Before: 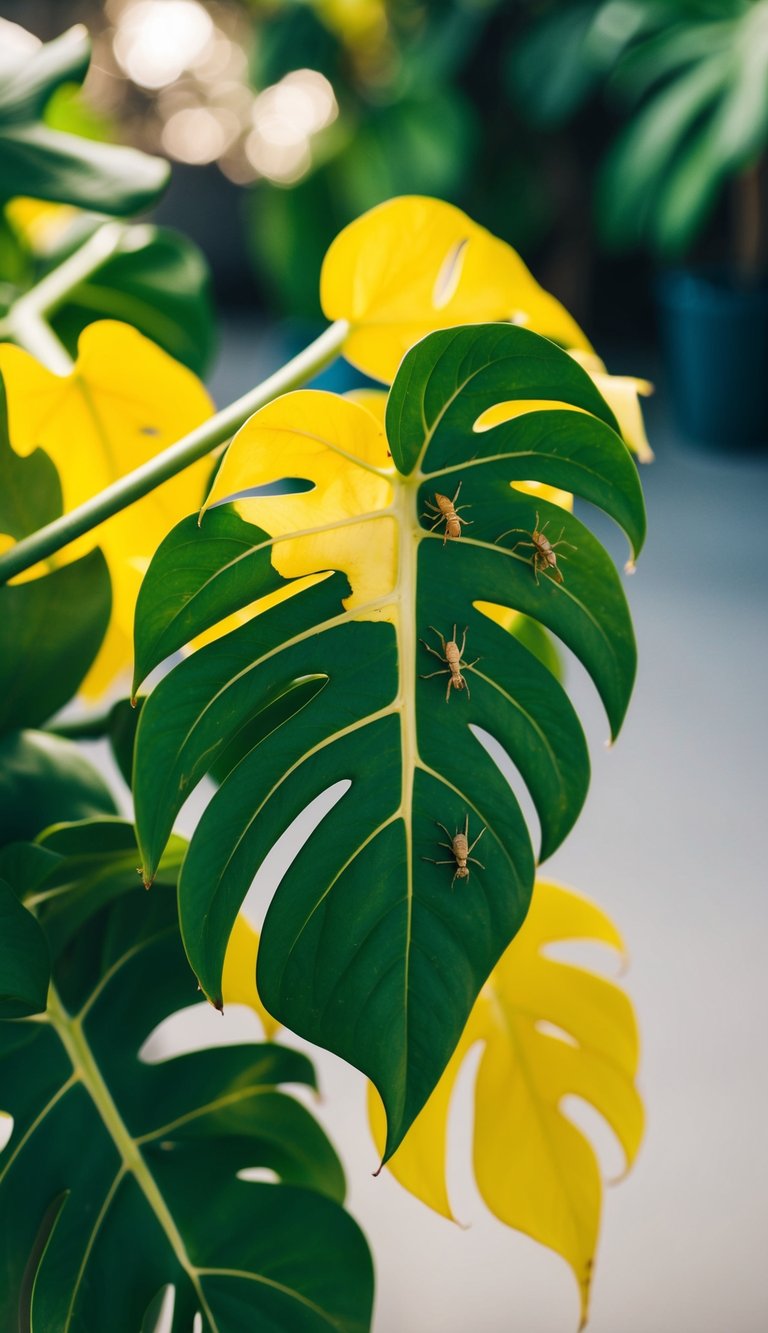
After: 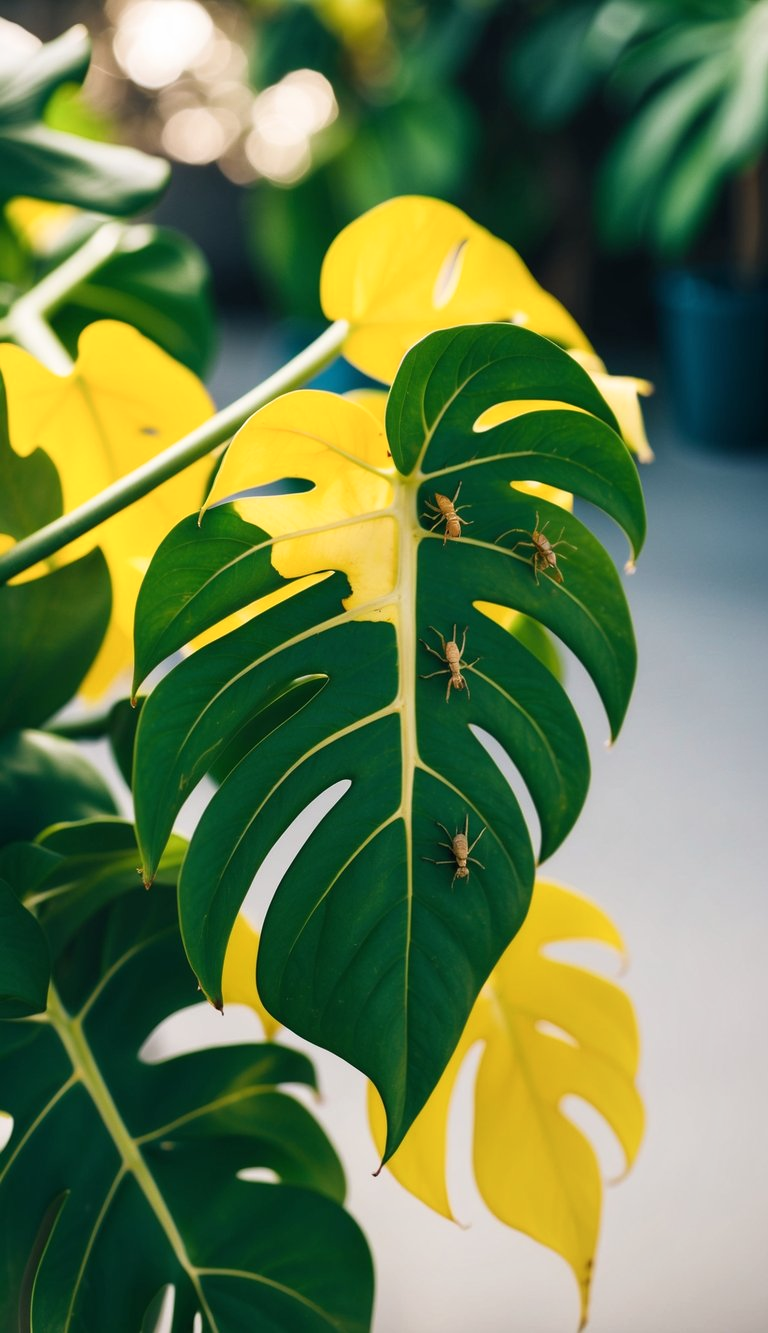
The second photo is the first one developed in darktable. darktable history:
shadows and highlights: shadows 1.64, highlights 40.02
